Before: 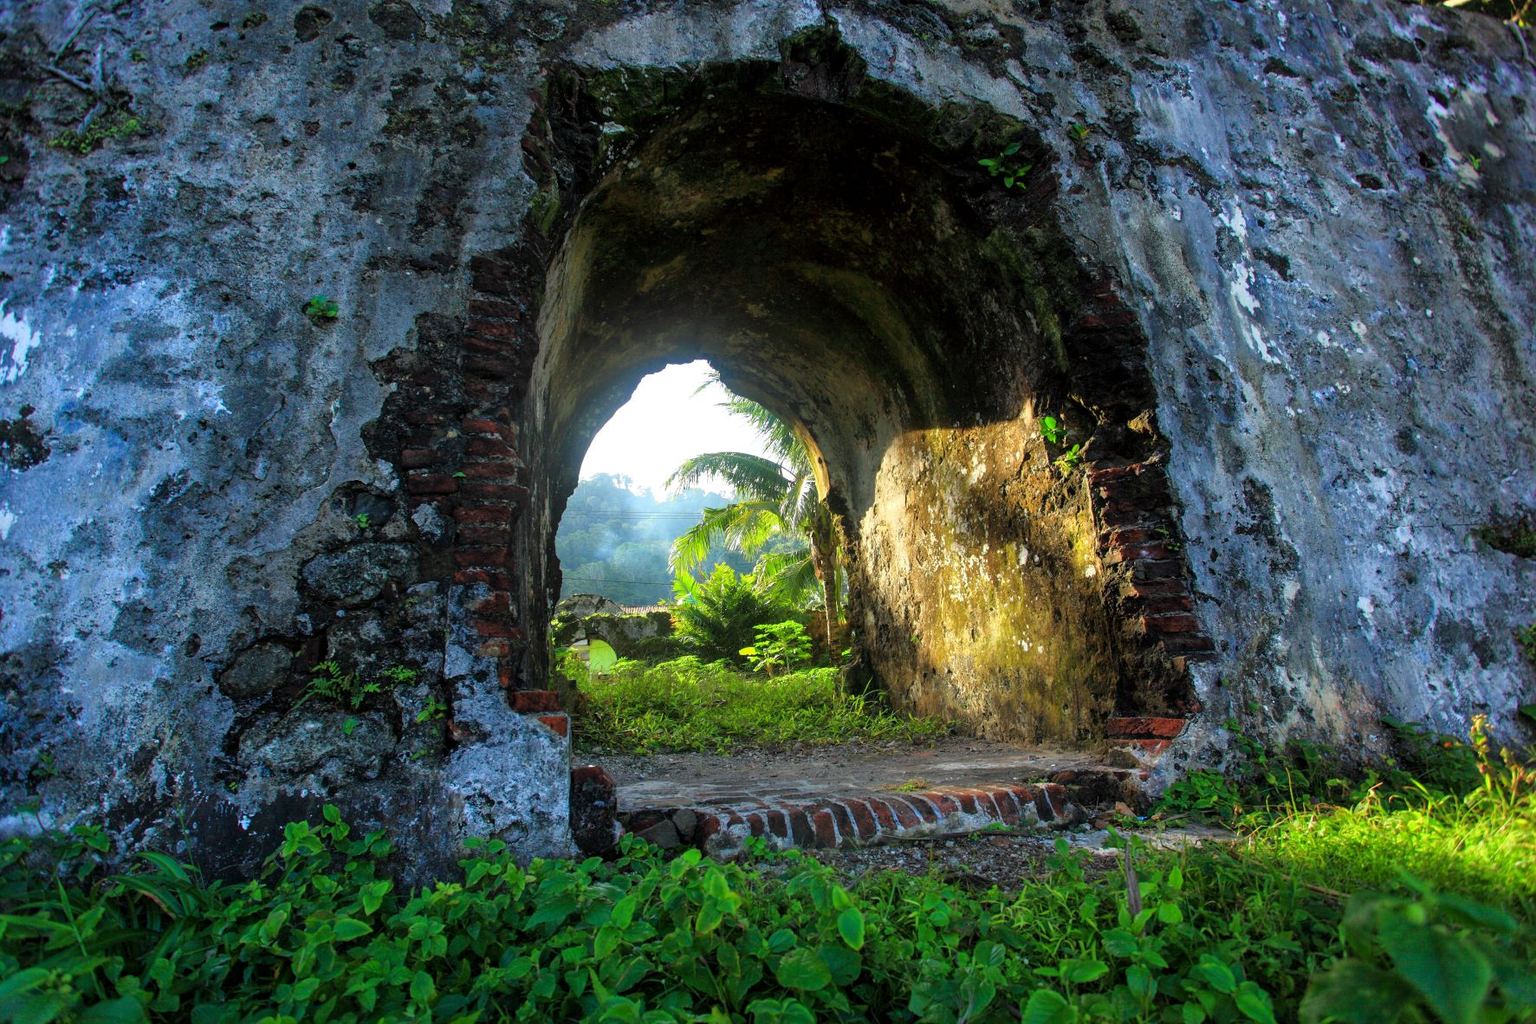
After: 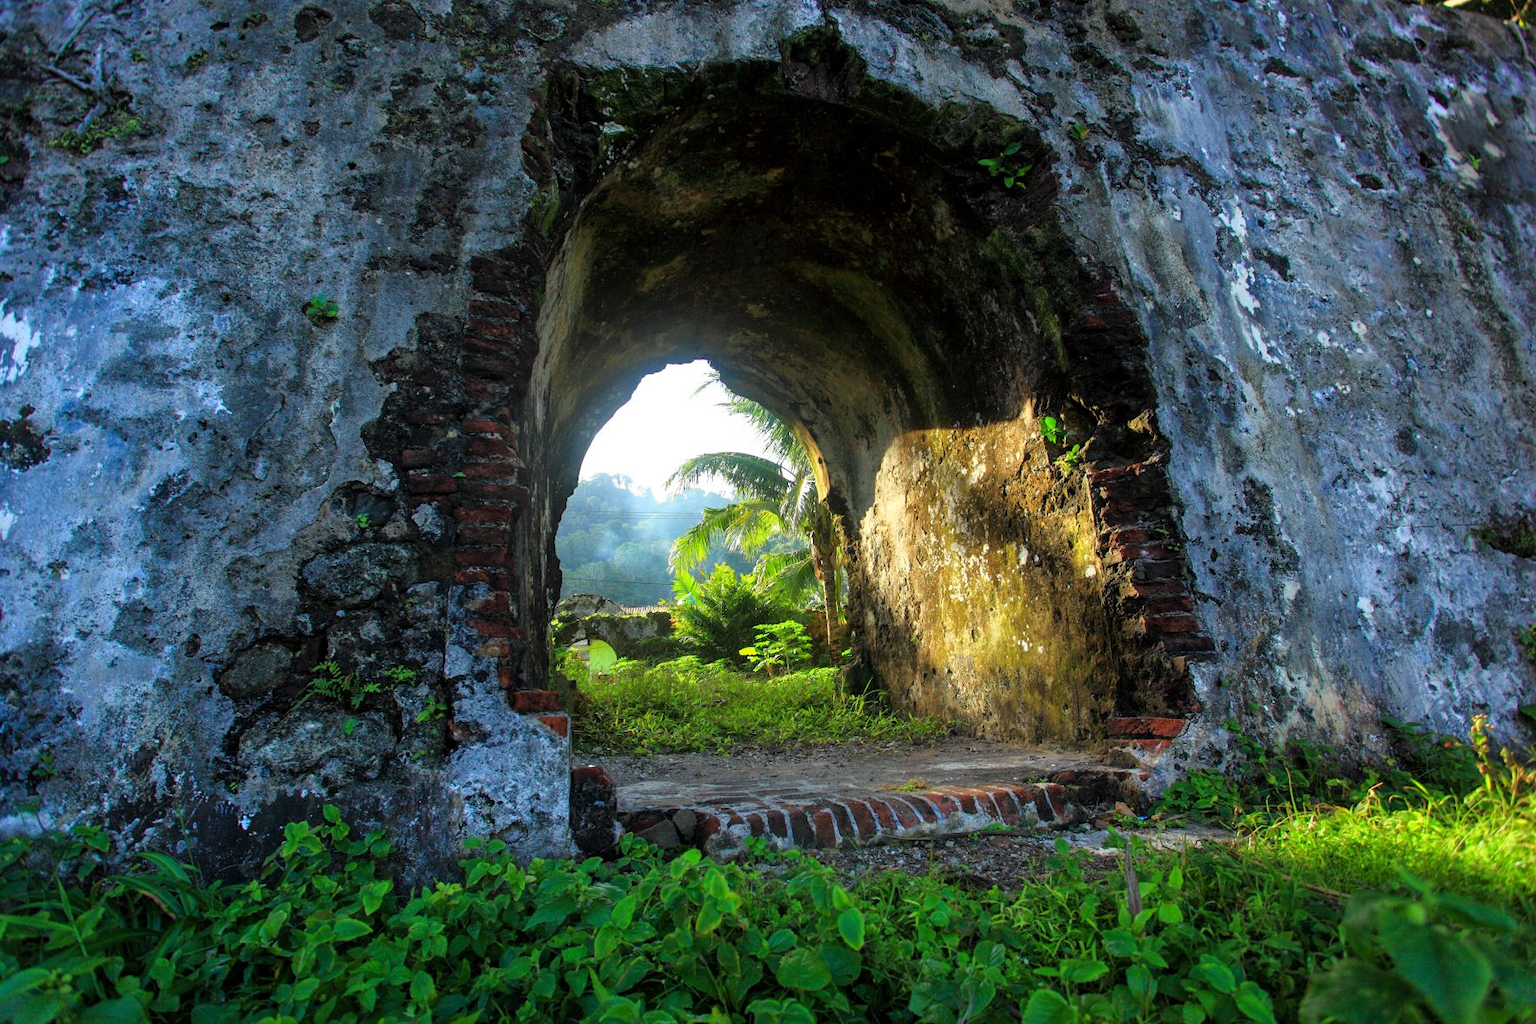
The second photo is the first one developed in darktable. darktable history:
color correction: highlights b* 0.036
